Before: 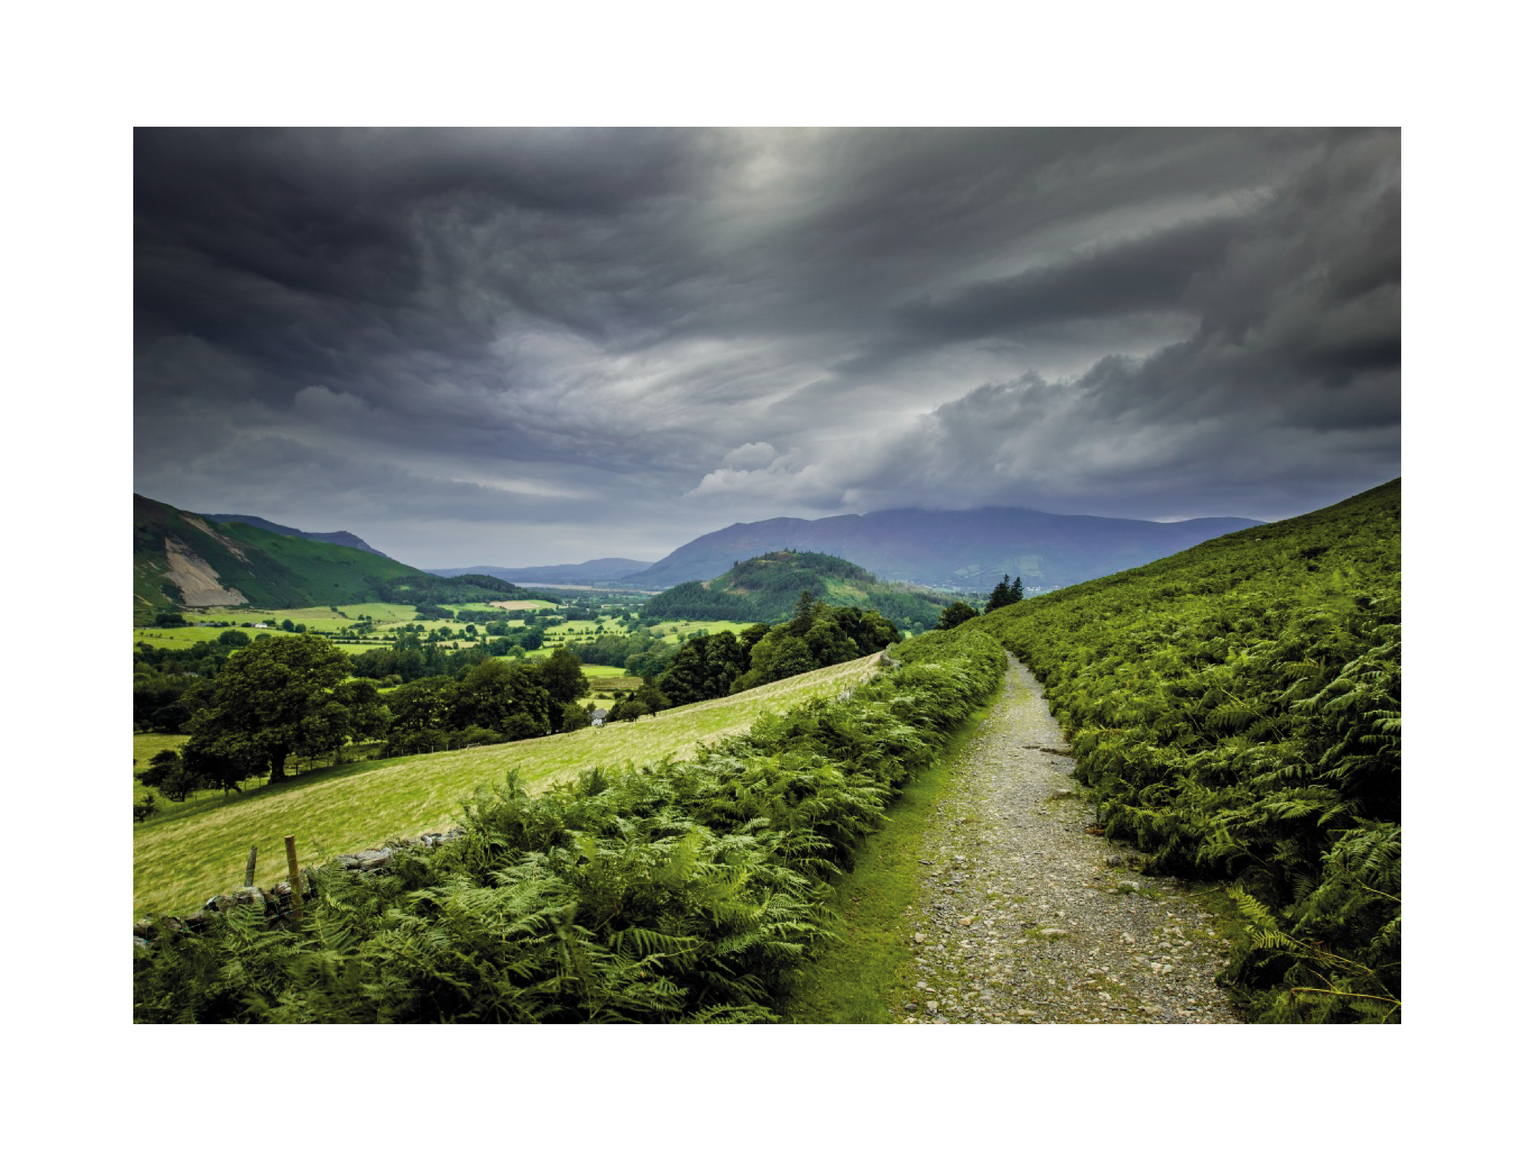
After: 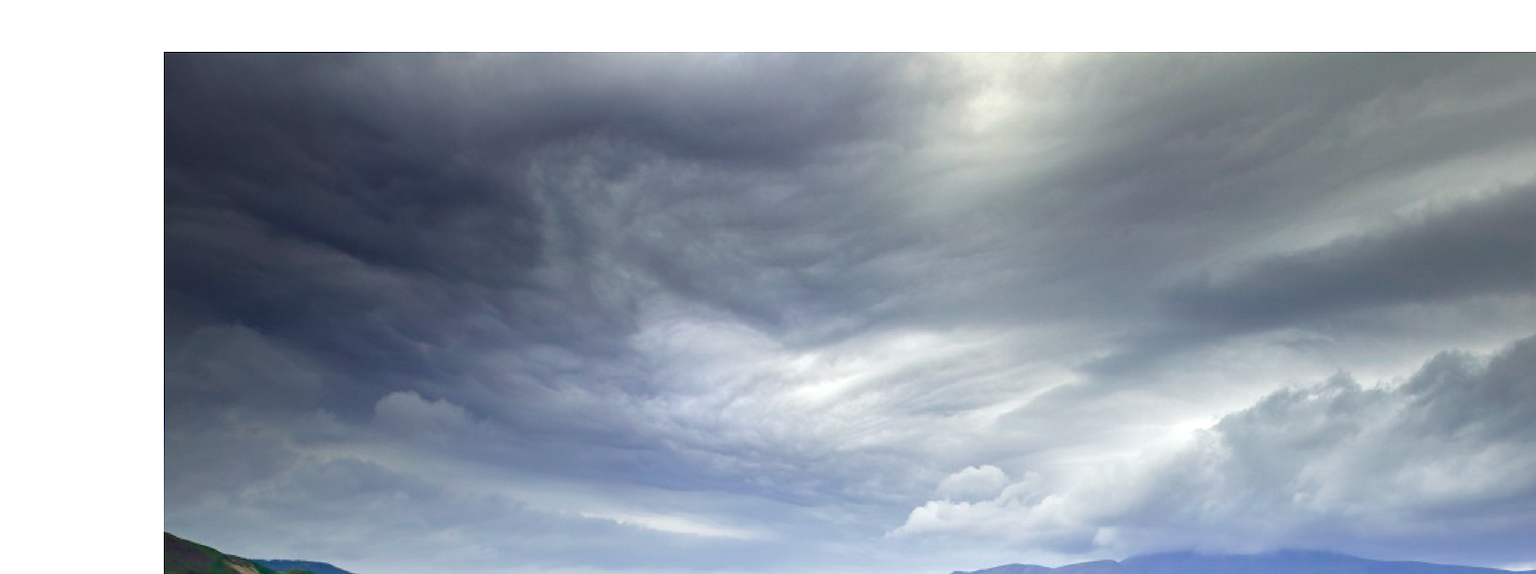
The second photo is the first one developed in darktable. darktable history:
color balance rgb: perceptual saturation grading › global saturation 35%, perceptual saturation grading › highlights -30%, perceptual saturation grading › shadows 35%, perceptual brilliance grading › global brilliance 3%, perceptual brilliance grading › highlights -3%, perceptual brilliance grading › shadows 3%
crop: left 0.579%, top 7.627%, right 23.167%, bottom 54.275%
exposure: exposure 0.77 EV, compensate highlight preservation false
